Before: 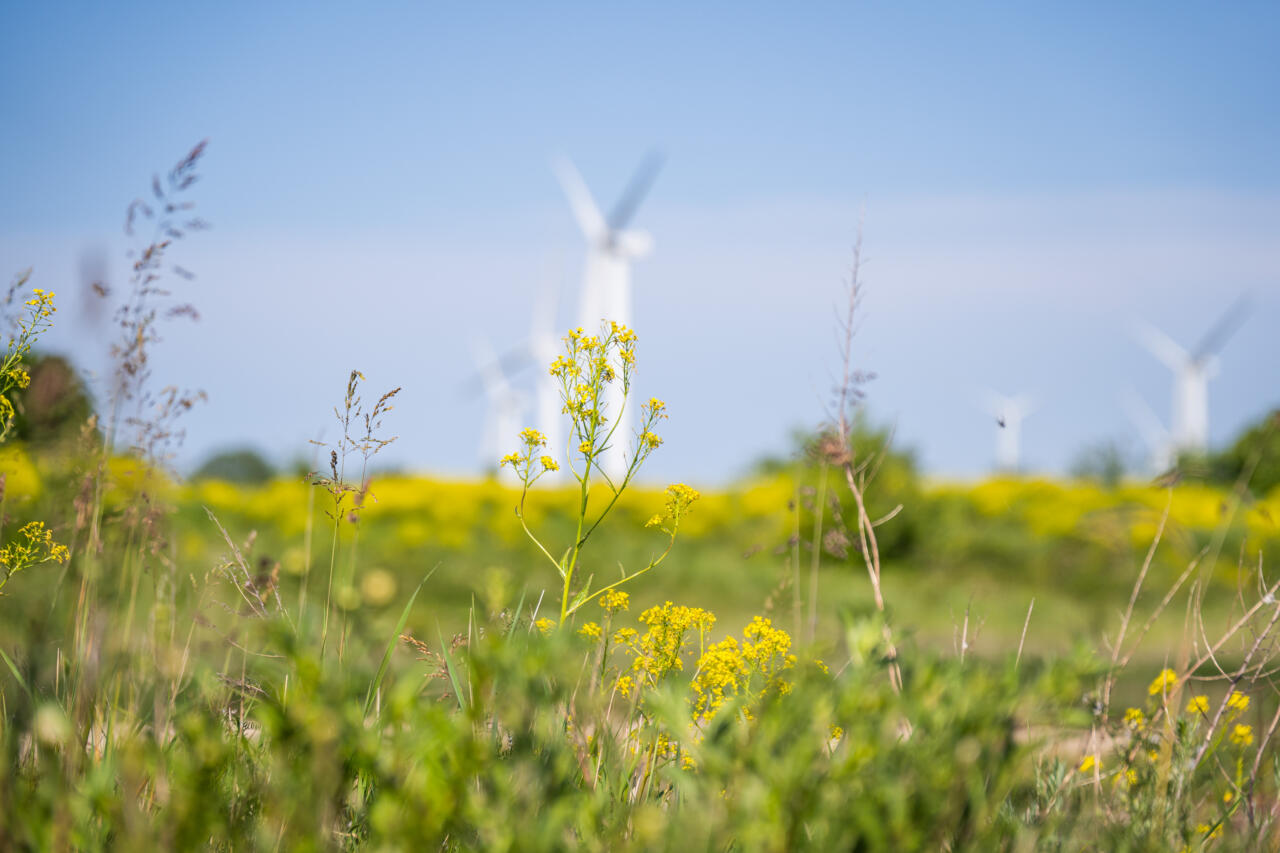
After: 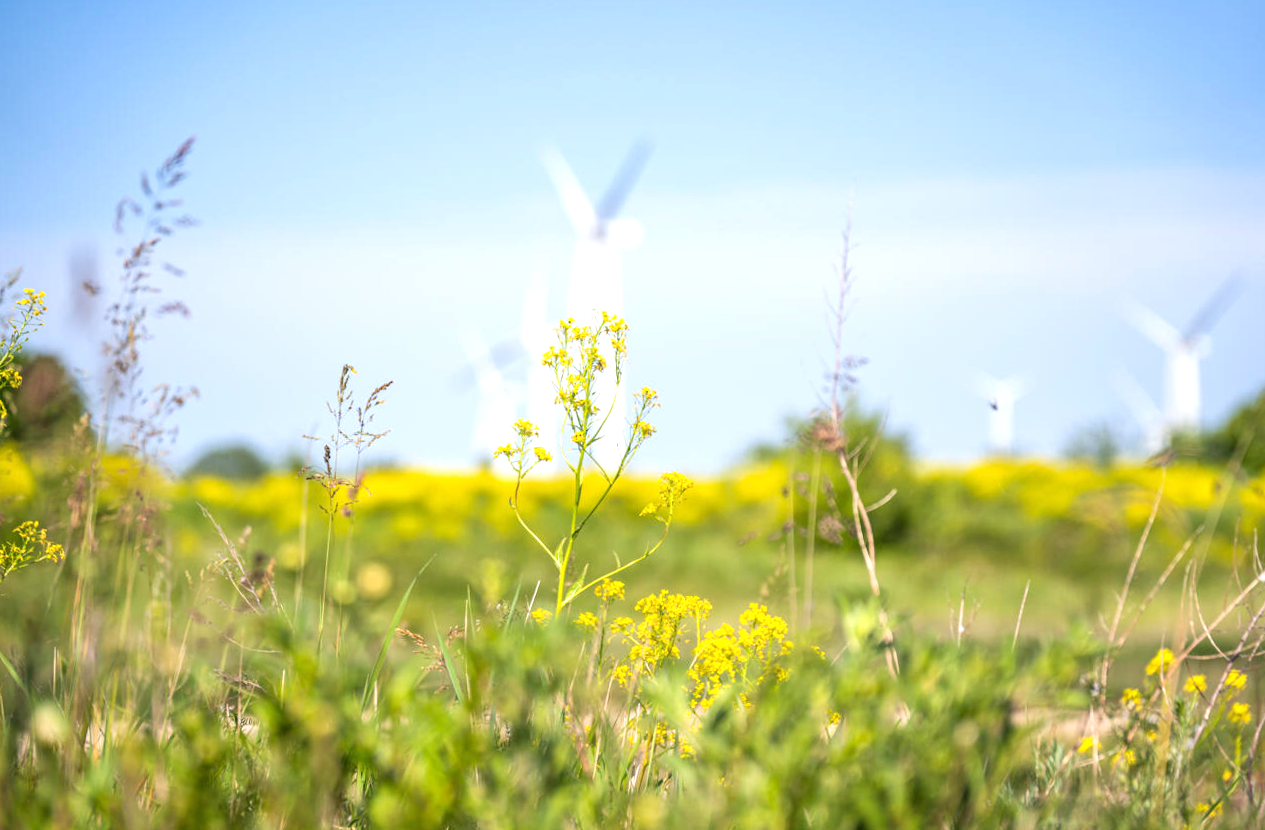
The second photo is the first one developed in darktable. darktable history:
exposure: exposure 0.6 EV, compensate highlight preservation false
rotate and perspective: rotation -1°, crop left 0.011, crop right 0.989, crop top 0.025, crop bottom 0.975
